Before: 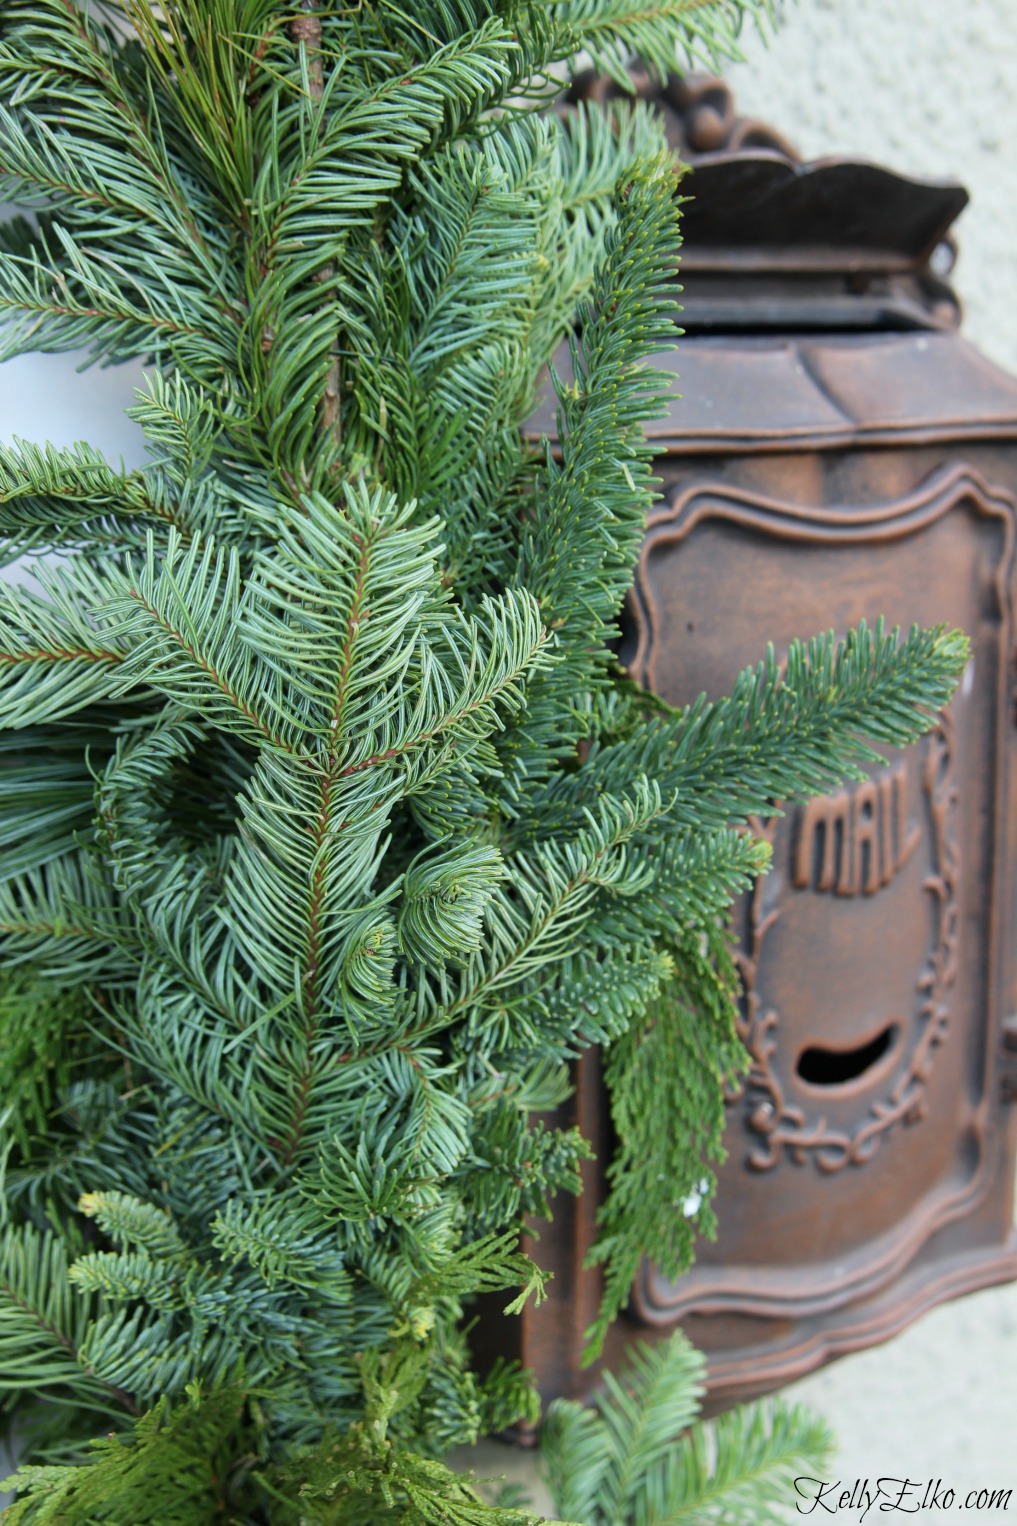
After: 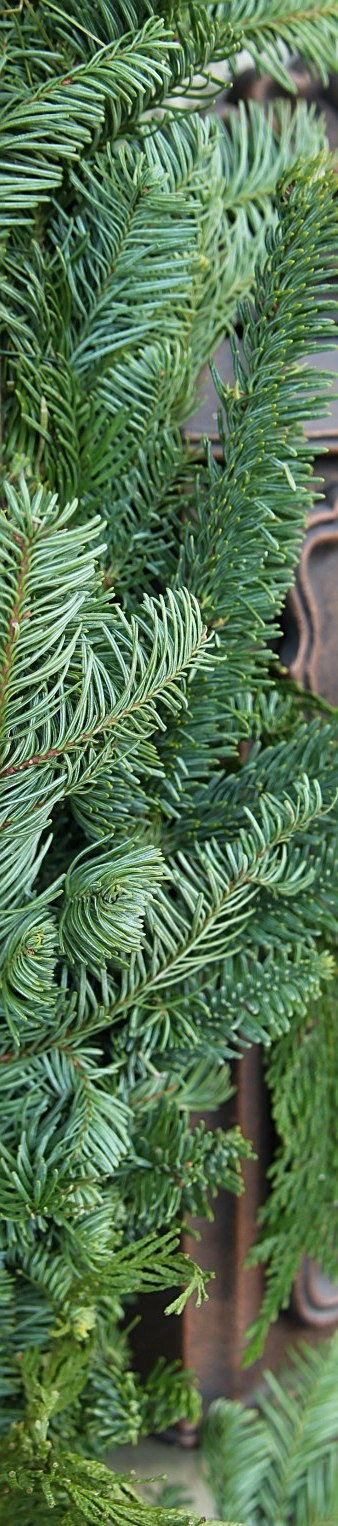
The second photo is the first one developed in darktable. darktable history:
shadows and highlights: shadows 0, highlights 40
crop: left 33.36%, right 33.36%
color zones: curves: ch0 [(0, 0.465) (0.092, 0.596) (0.289, 0.464) (0.429, 0.453) (0.571, 0.464) (0.714, 0.455) (0.857, 0.462) (1, 0.465)]
sharpen: on, module defaults
